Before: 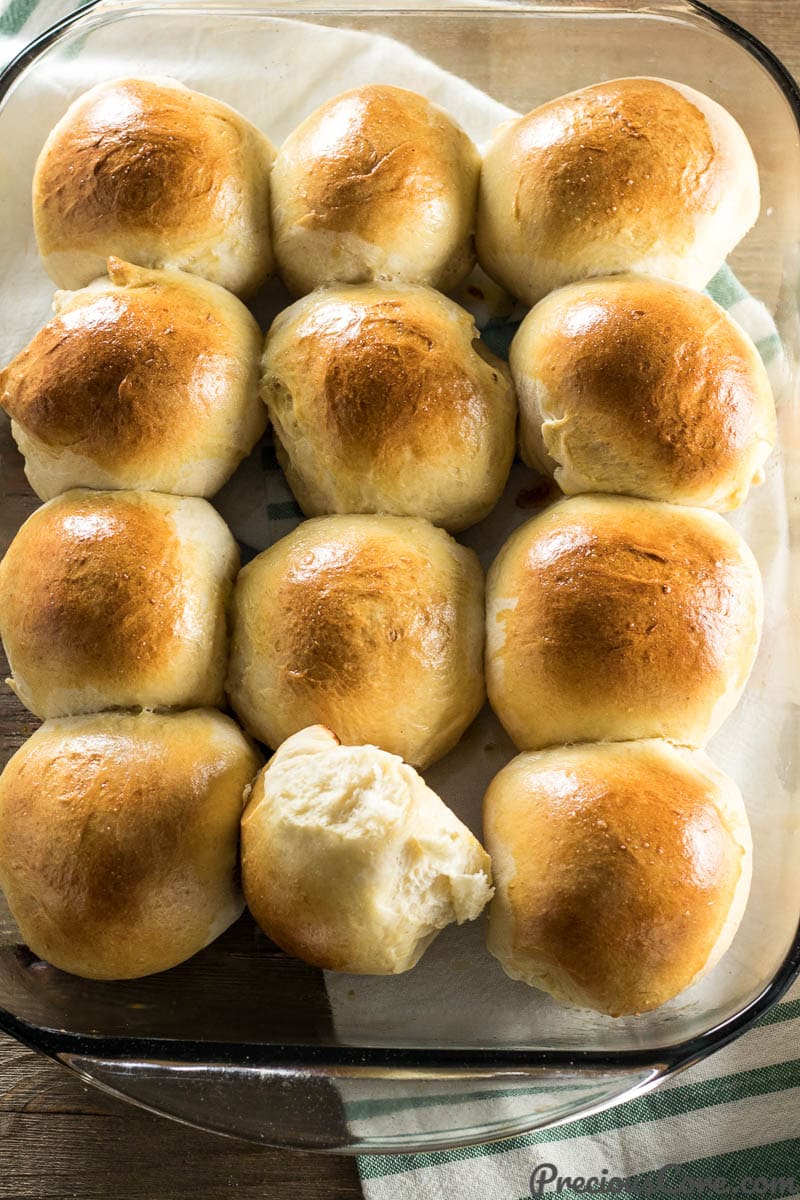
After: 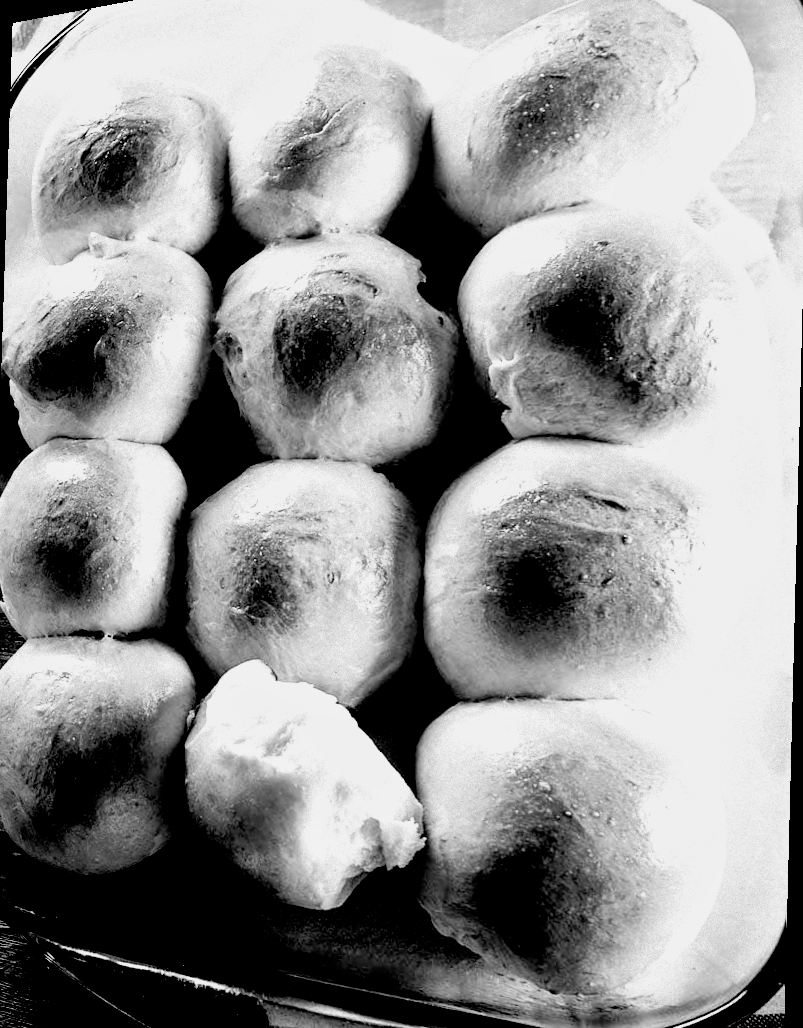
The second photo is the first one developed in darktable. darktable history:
rotate and perspective: rotation 1.69°, lens shift (vertical) -0.023, lens shift (horizontal) -0.291, crop left 0.025, crop right 0.988, crop top 0.092, crop bottom 0.842
monochrome: a -71.75, b 75.82
filmic rgb: black relative exposure -1 EV, white relative exposure 2.05 EV, hardness 1.52, contrast 2.25, enable highlight reconstruction true
color balance rgb: perceptual saturation grading › global saturation 20%, perceptual saturation grading › highlights -50%, perceptual saturation grading › shadows 30%
